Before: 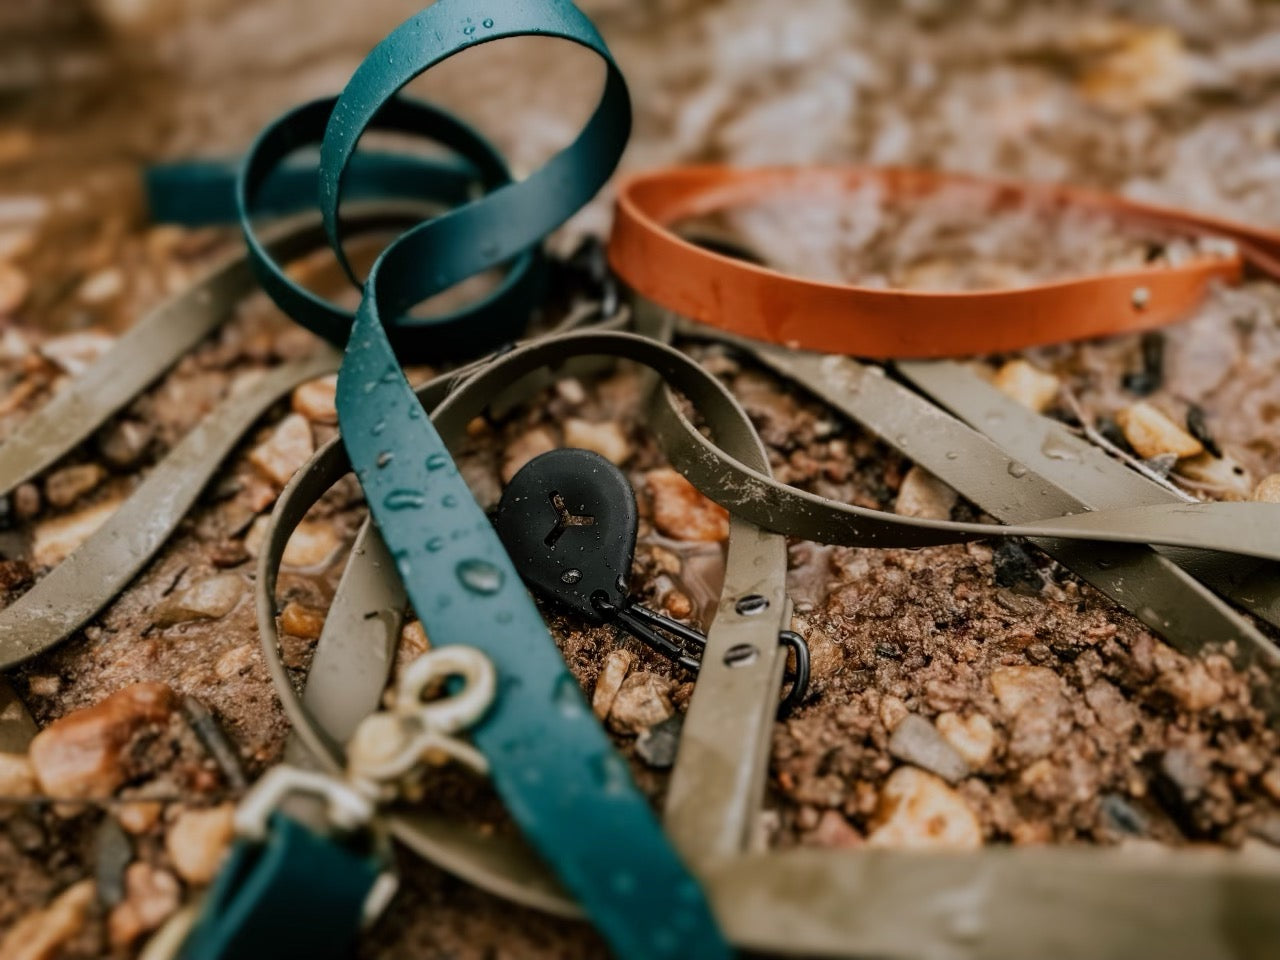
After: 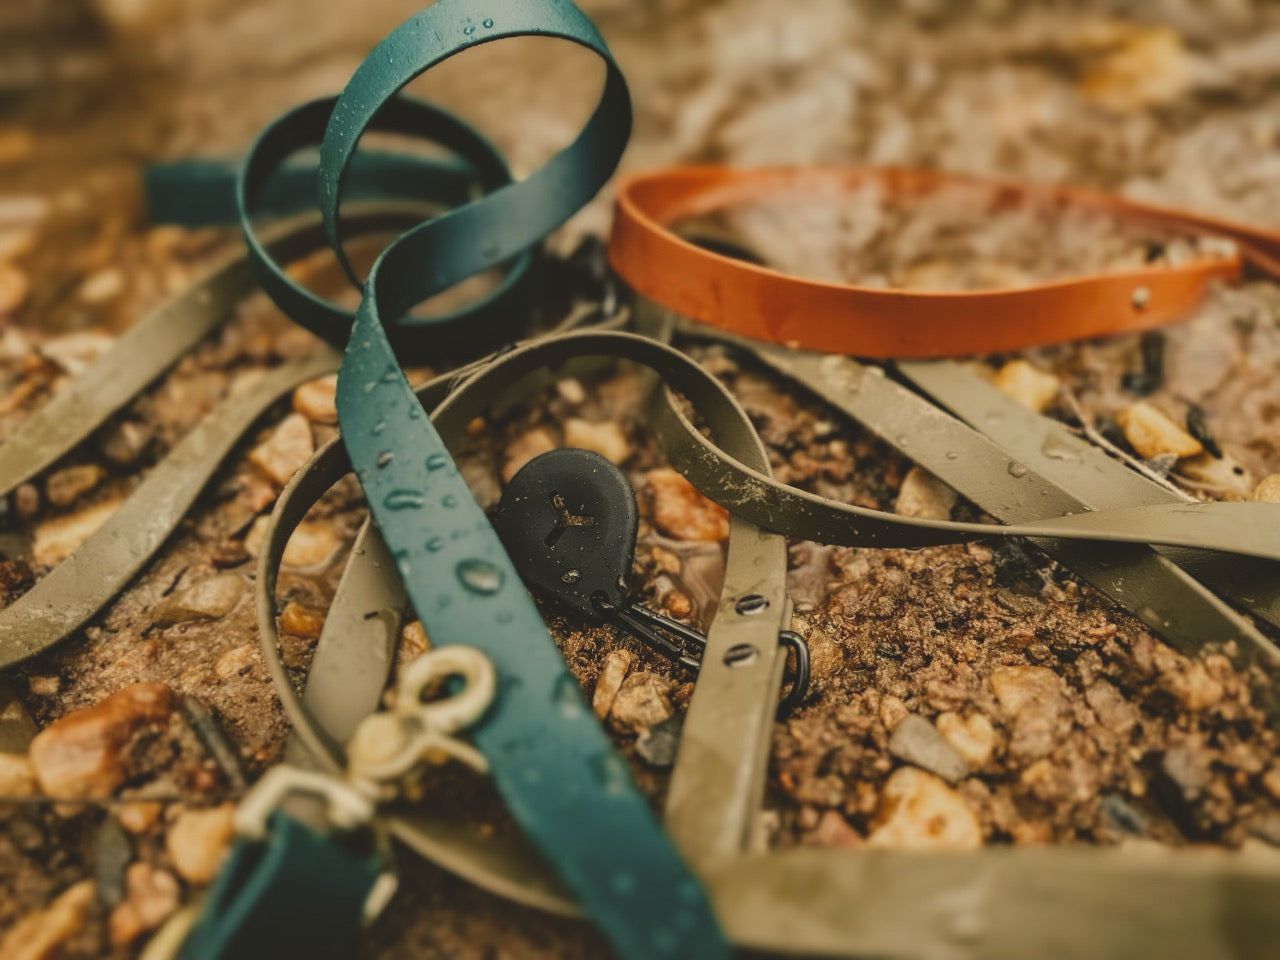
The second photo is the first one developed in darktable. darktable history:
color correction: highlights a* 2.62, highlights b* 23.46
exposure: black level correction -0.015, compensate highlight preservation false
shadows and highlights: shadows 31.79, highlights -32.74, soften with gaussian
